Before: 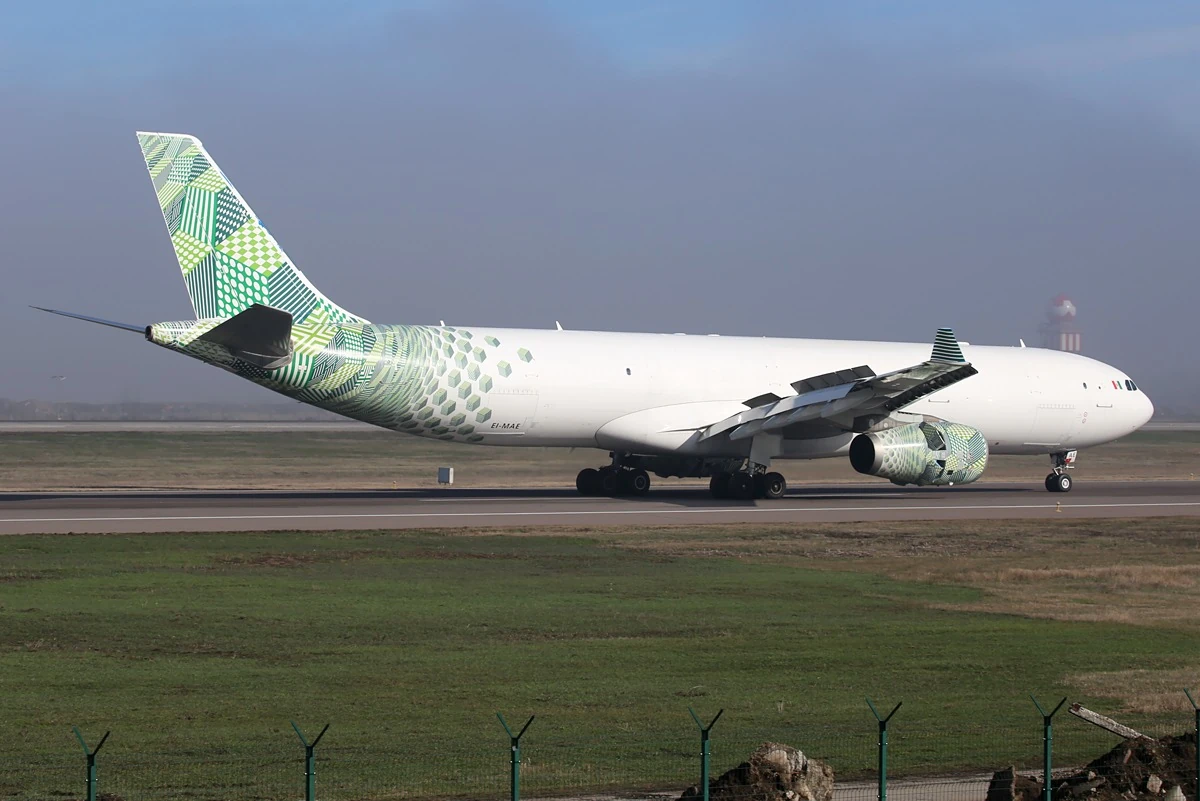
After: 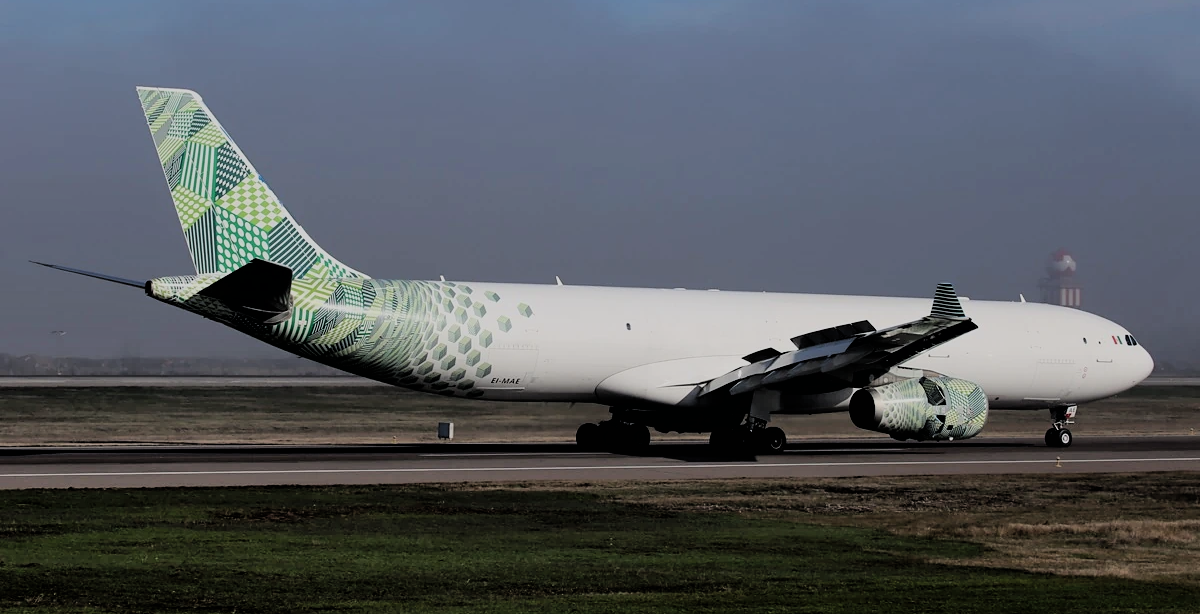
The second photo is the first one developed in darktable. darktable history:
filmic rgb: black relative exposure -4 EV, white relative exposure 3 EV, hardness 3.02, contrast 1.4
exposure: black level correction 0.009, exposure -0.637 EV, compensate highlight preservation false
crop: top 5.667%, bottom 17.637%
shadows and highlights: white point adjustment -3.64, highlights -63.34, highlights color adjustment 42%, soften with gaussian
